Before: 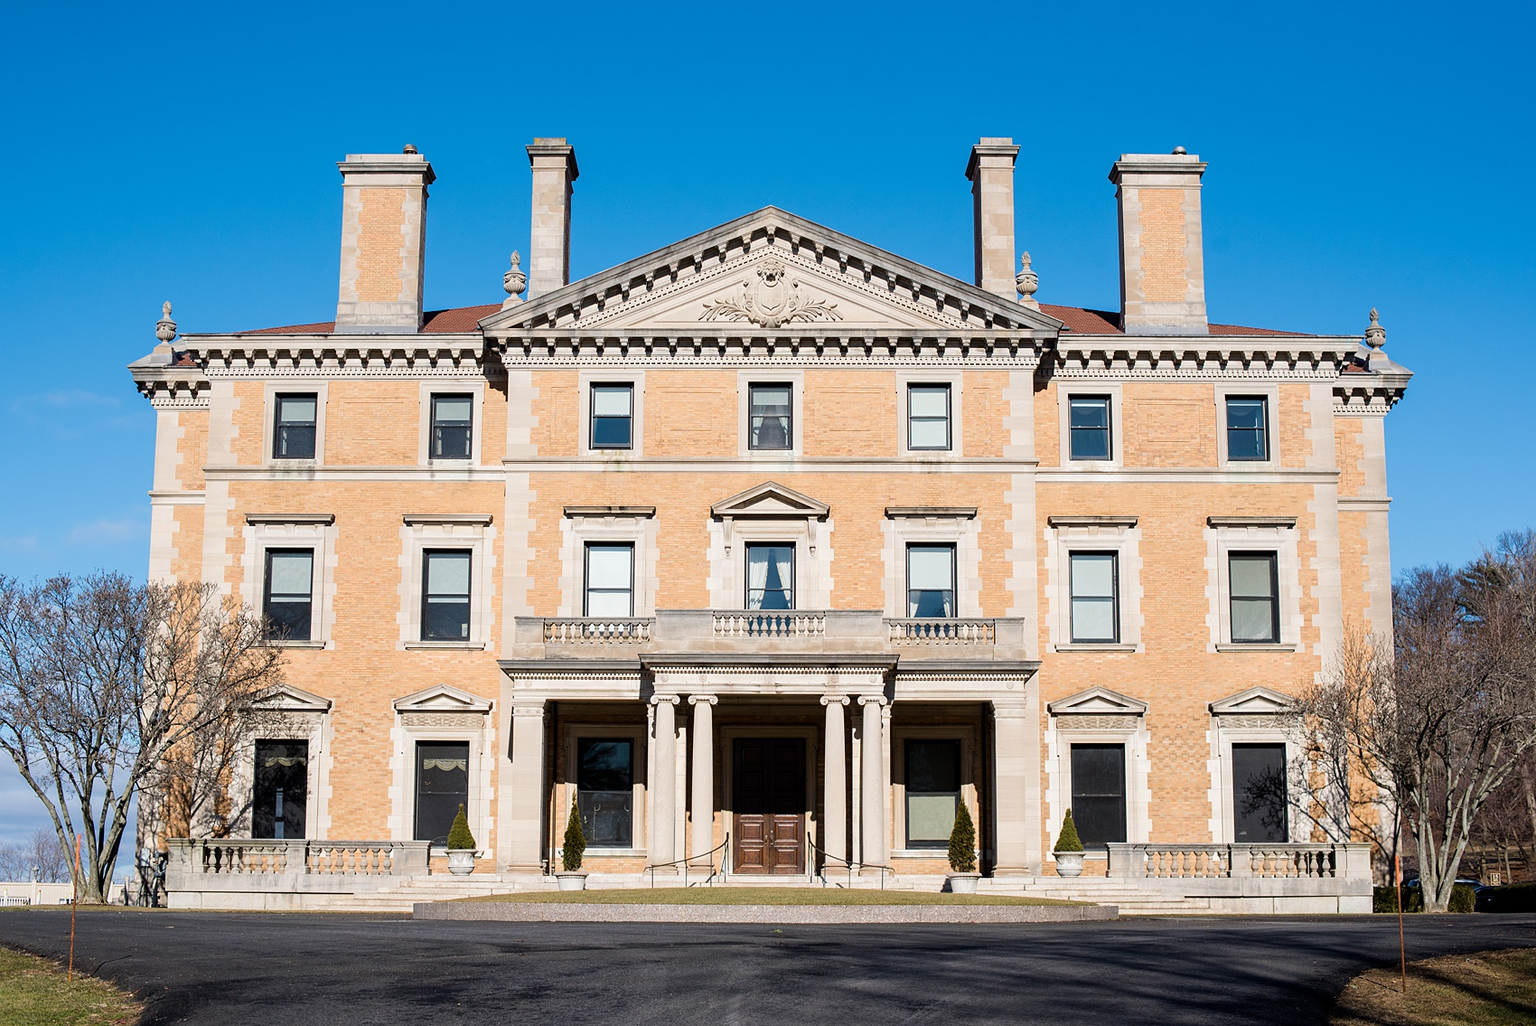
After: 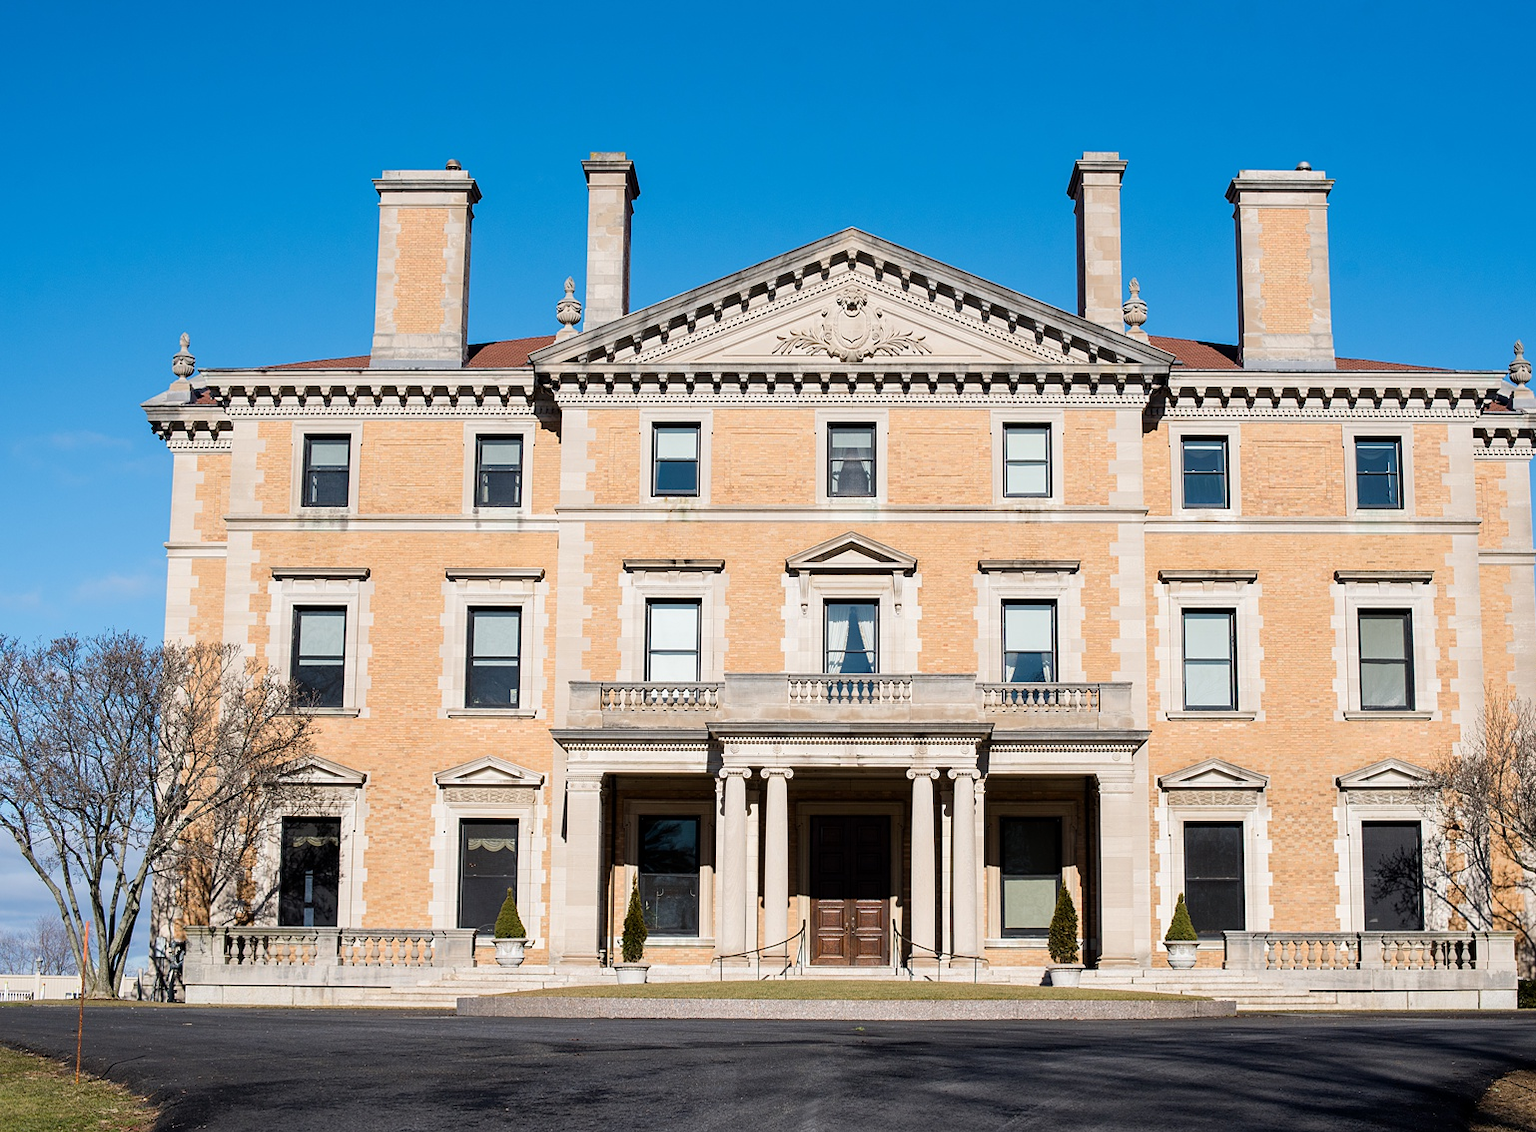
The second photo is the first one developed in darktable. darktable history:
crop: right 9.478%, bottom 0.035%
